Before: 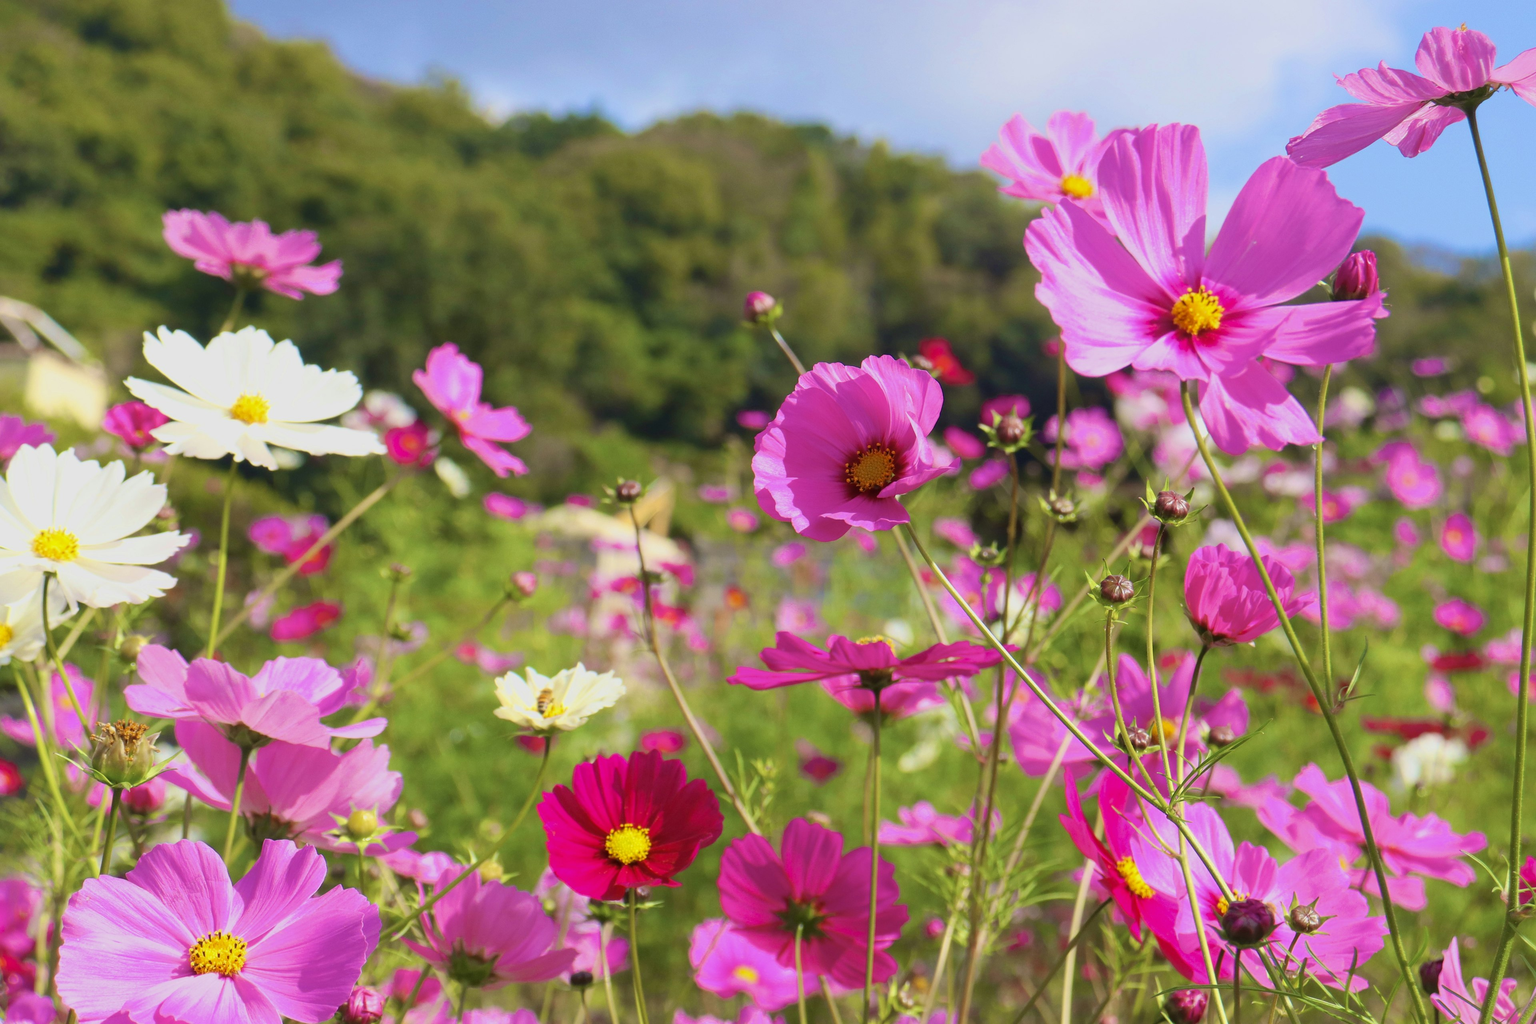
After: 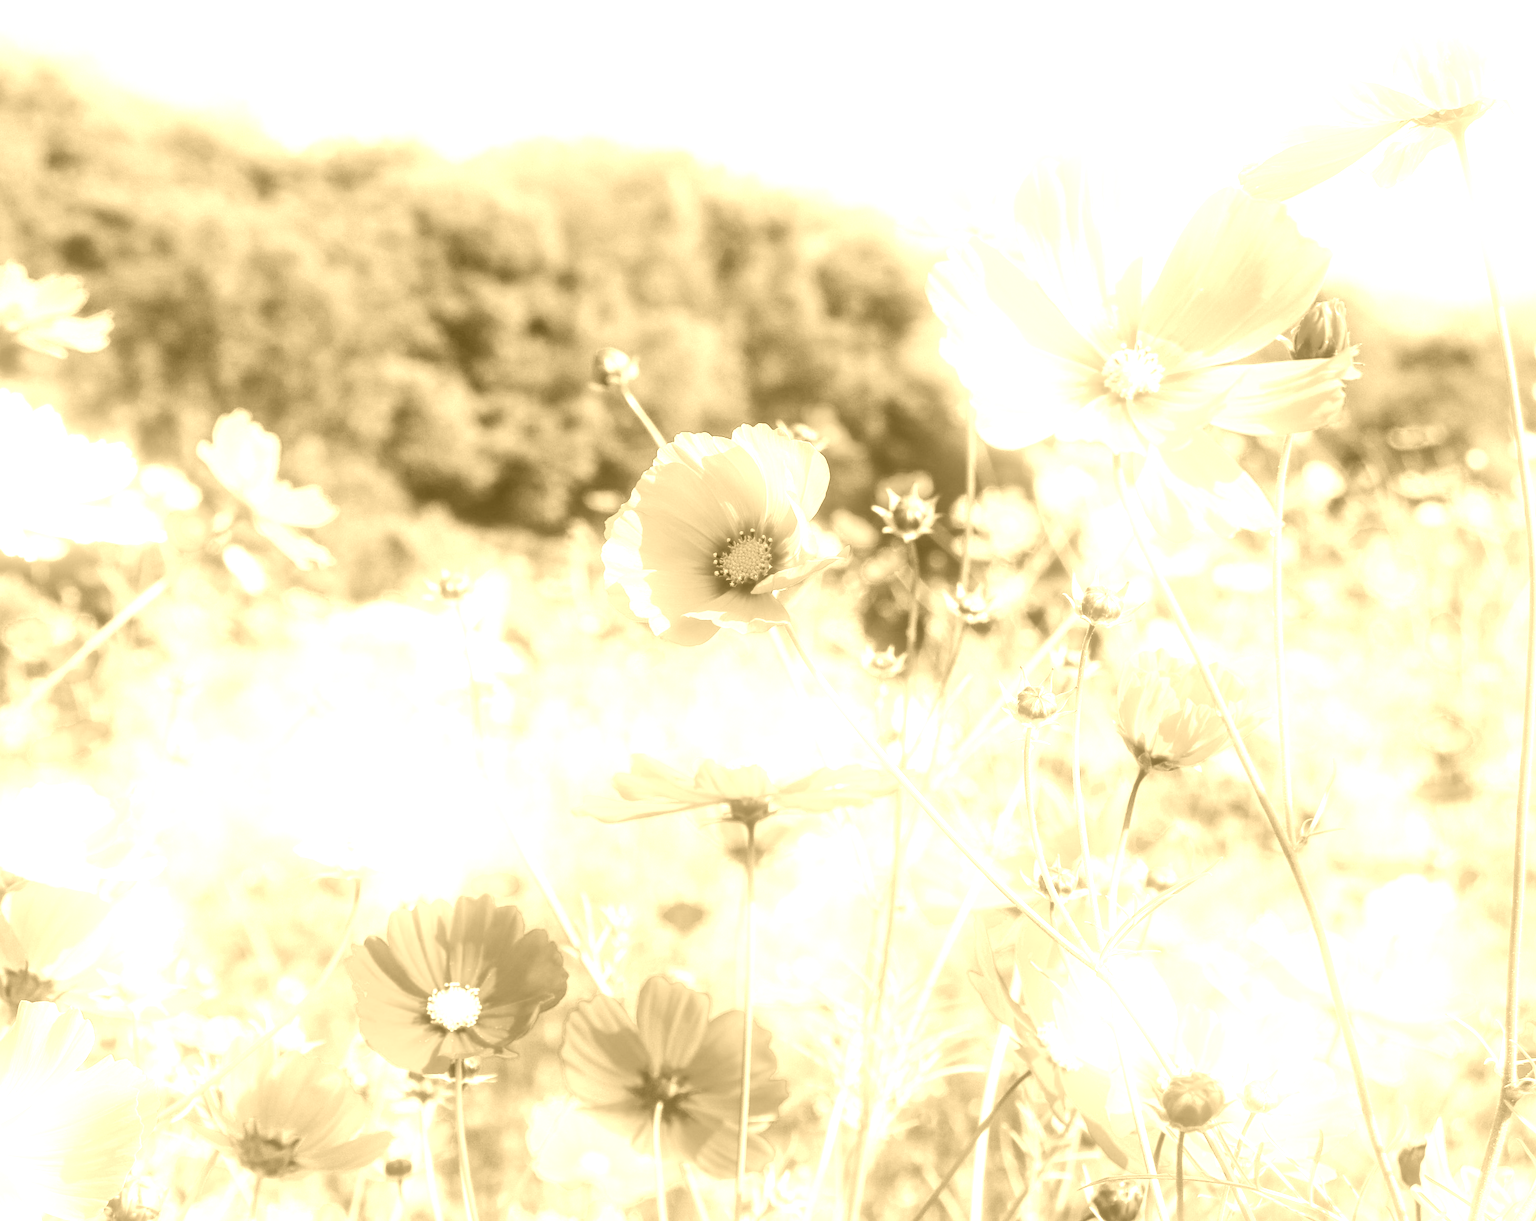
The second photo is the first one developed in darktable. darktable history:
crop: left 16.145%
colorize: hue 36°, source mix 100%
local contrast: detail 130%
color balance: lift [1, 1.015, 1.004, 0.985], gamma [1, 0.958, 0.971, 1.042], gain [1, 0.956, 0.977, 1.044]
bloom: threshold 82.5%, strength 16.25%
tone equalizer: on, module defaults
base curve: curves: ch0 [(0, 0) (0.028, 0.03) (0.121, 0.232) (0.46, 0.748) (0.859, 0.968) (1, 1)], preserve colors none
